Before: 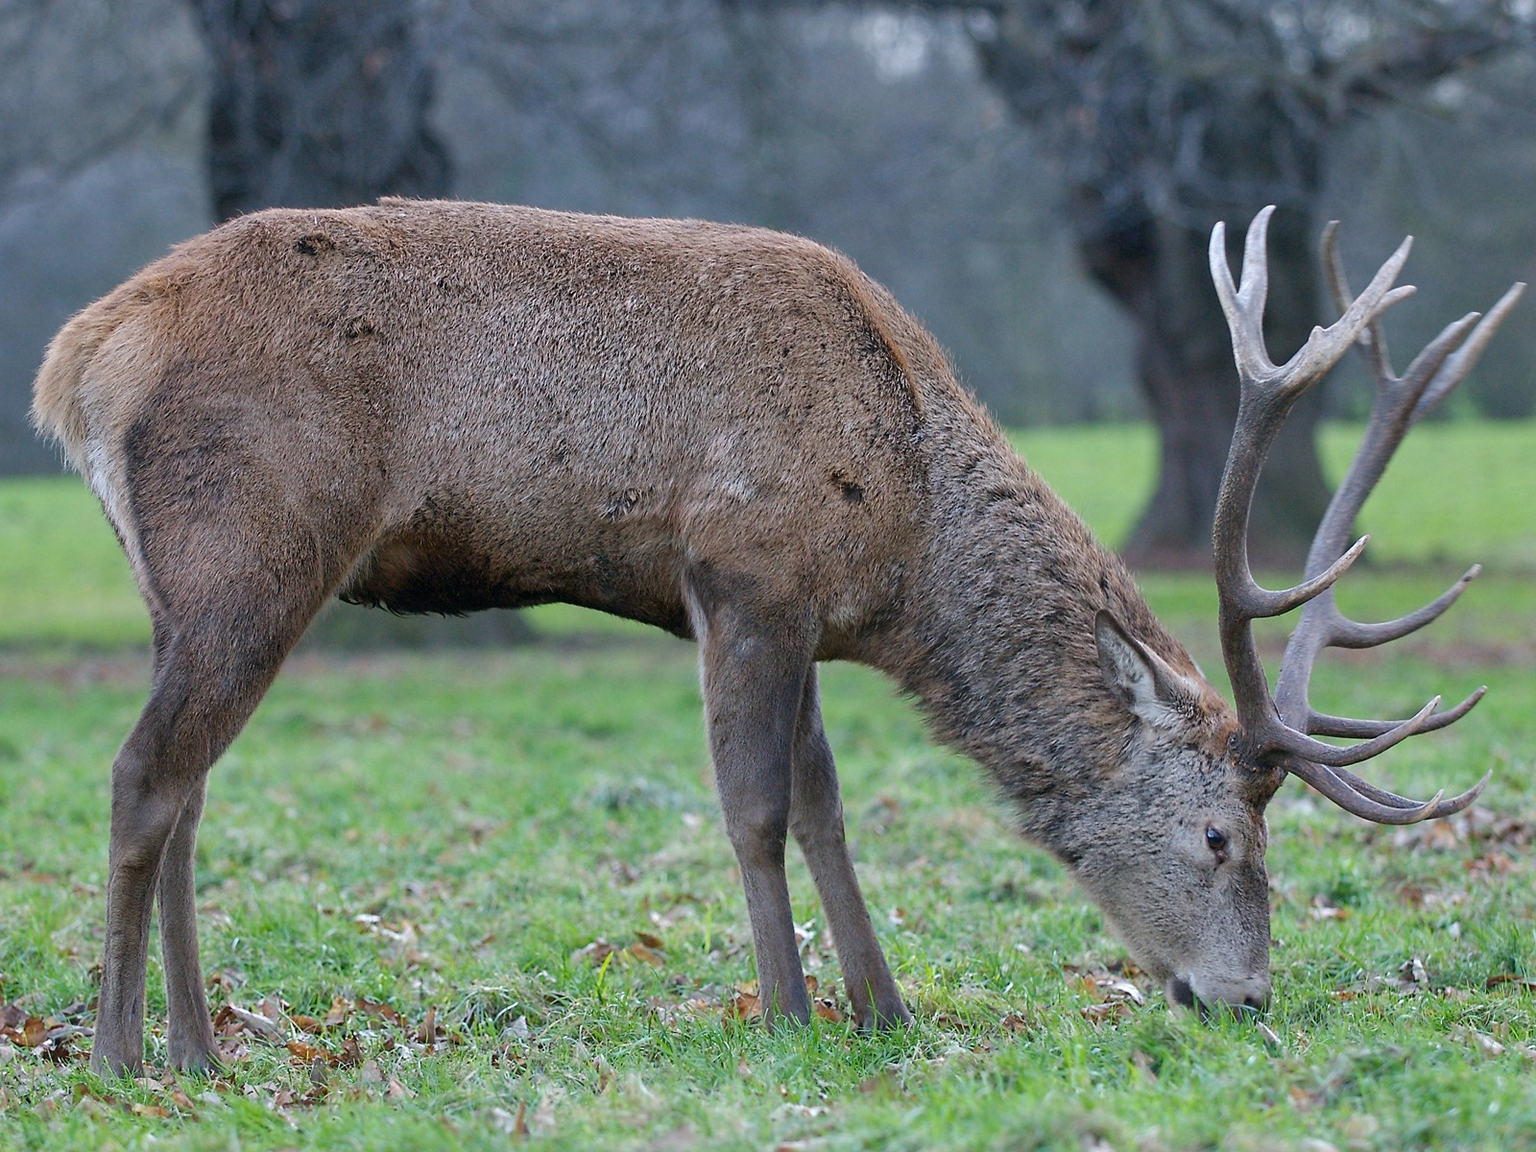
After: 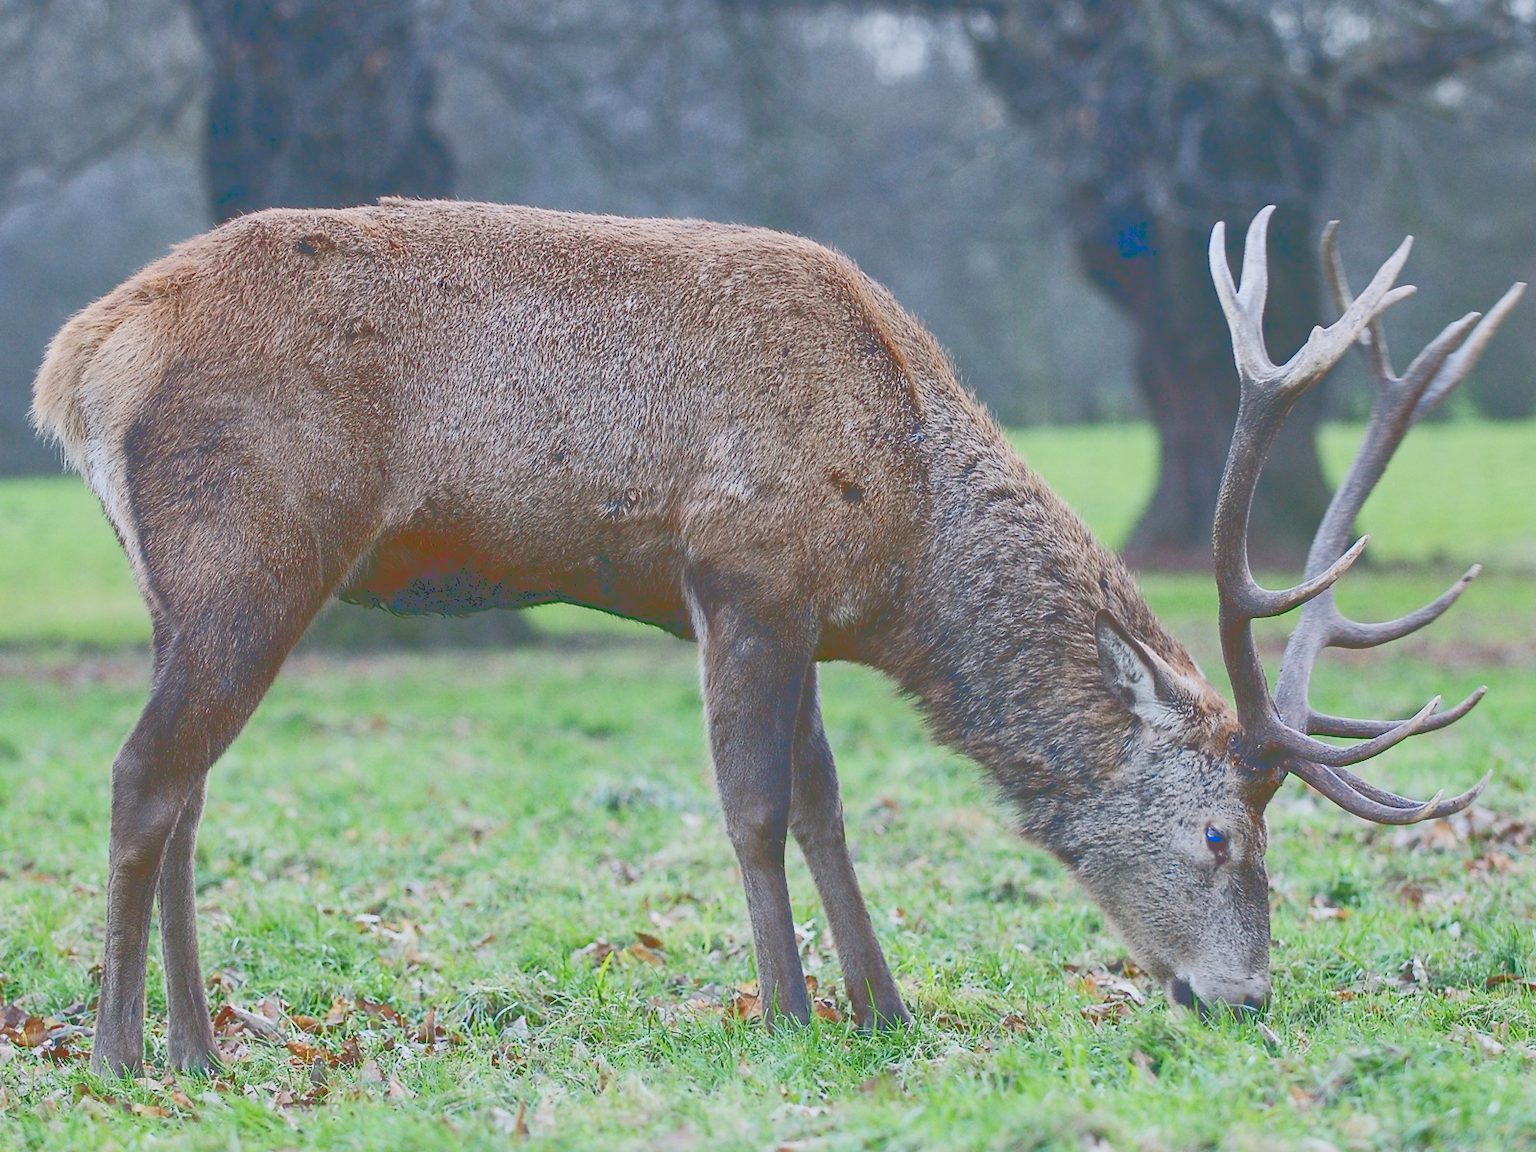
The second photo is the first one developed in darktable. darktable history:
contrast brightness saturation: saturation -0.064
filmic rgb: black relative exposure -7.65 EV, white relative exposure 4.56 EV, hardness 3.61
tone curve: curves: ch0 [(0, 0) (0.003, 0.334) (0.011, 0.338) (0.025, 0.338) (0.044, 0.338) (0.069, 0.339) (0.1, 0.342) (0.136, 0.343) (0.177, 0.349) (0.224, 0.36) (0.277, 0.385) (0.335, 0.42) (0.399, 0.465) (0.468, 0.535) (0.543, 0.632) (0.623, 0.73) (0.709, 0.814) (0.801, 0.879) (0.898, 0.935) (1, 1)], color space Lab, linked channels, preserve colors none
